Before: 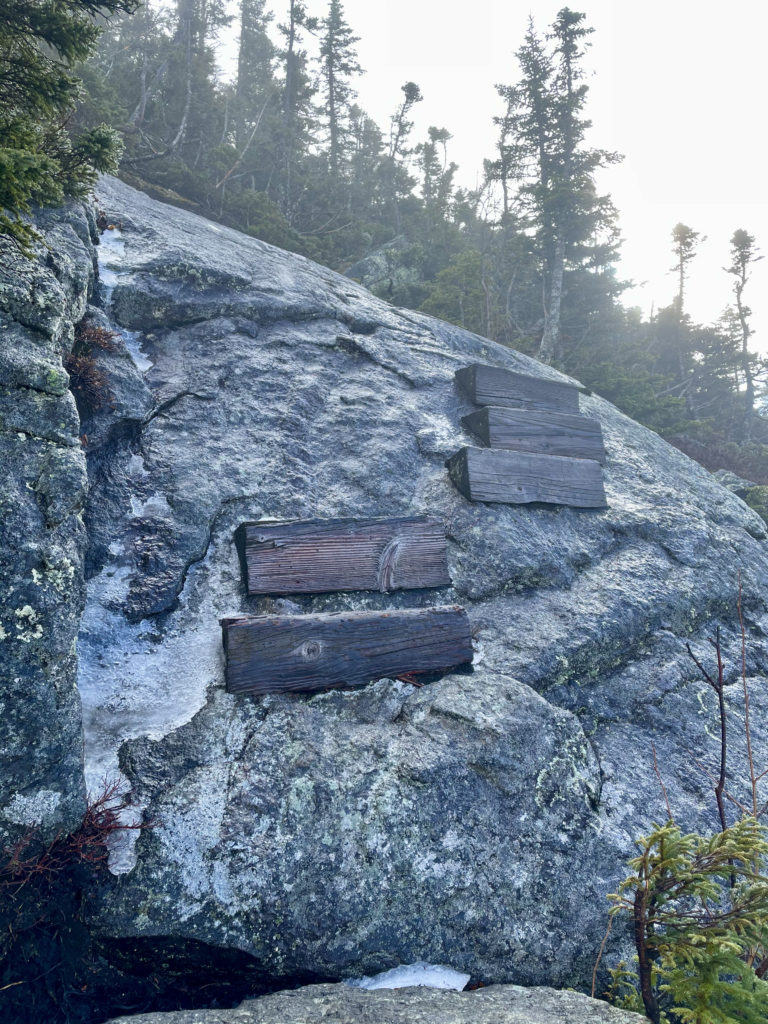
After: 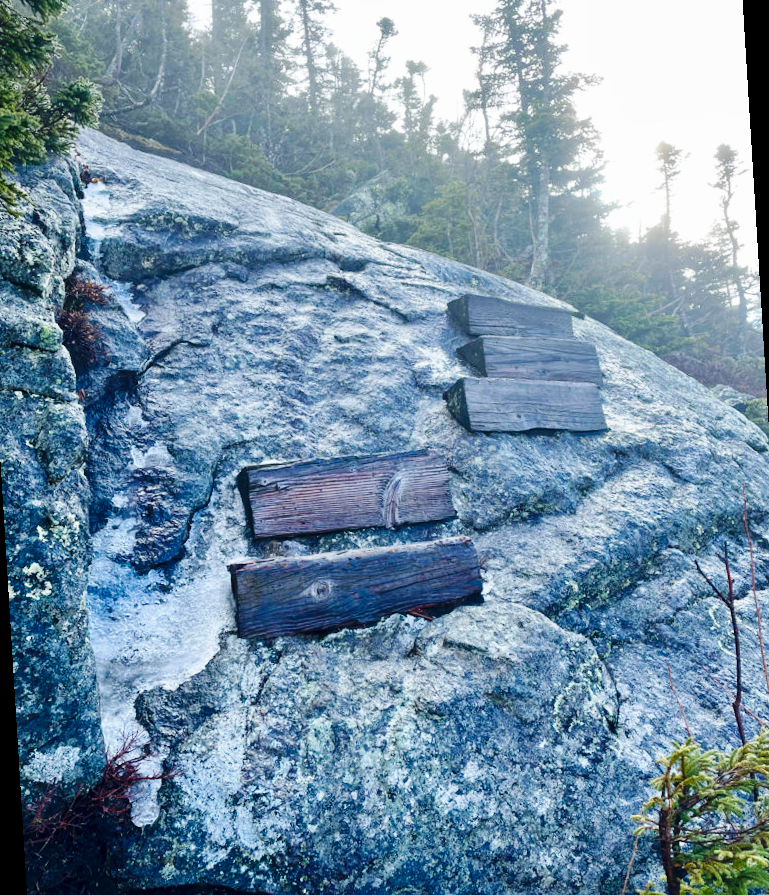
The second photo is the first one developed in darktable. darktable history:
rotate and perspective: rotation -3.52°, crop left 0.036, crop right 0.964, crop top 0.081, crop bottom 0.919
base curve: curves: ch0 [(0, 0) (0.036, 0.025) (0.121, 0.166) (0.206, 0.329) (0.605, 0.79) (1, 1)], preserve colors none
